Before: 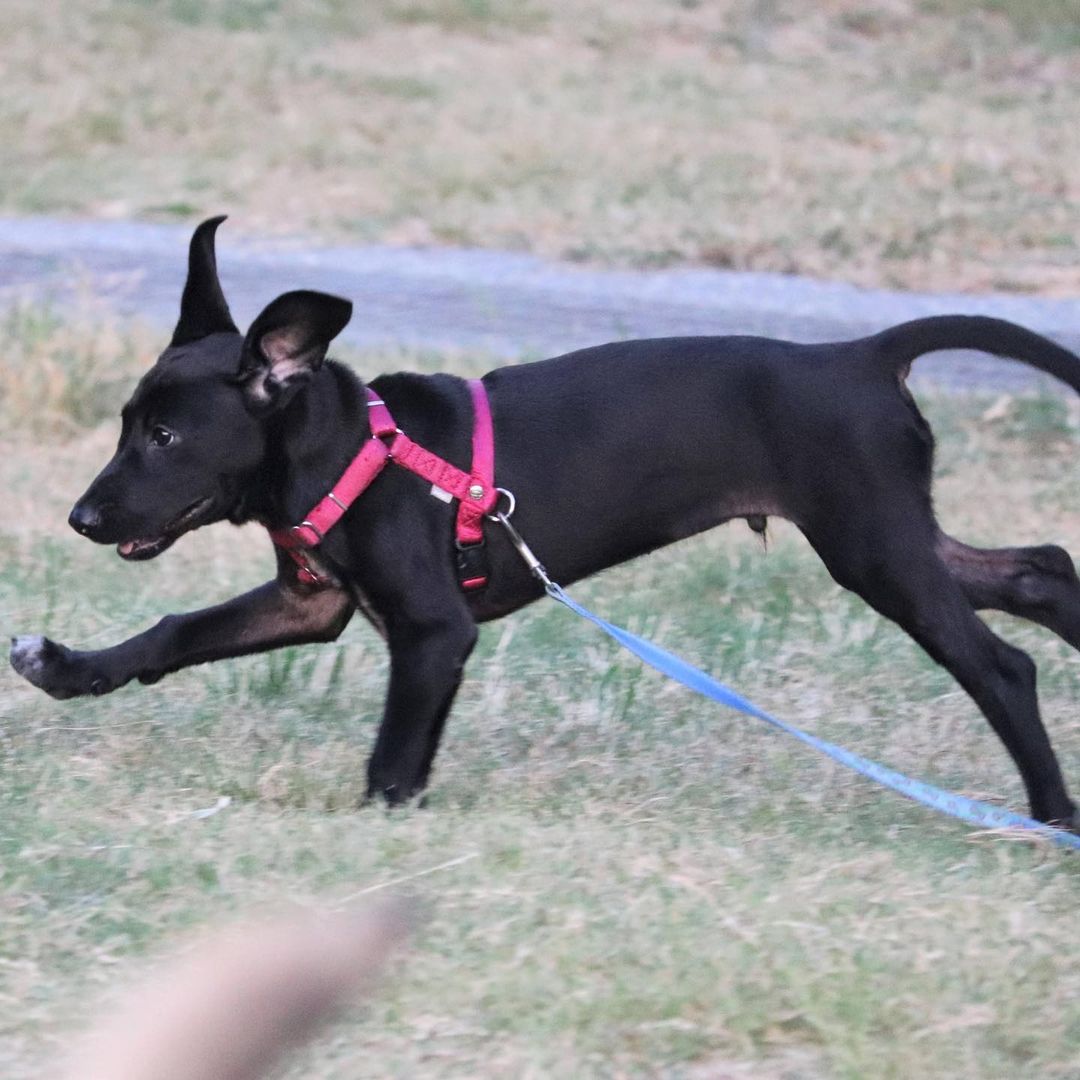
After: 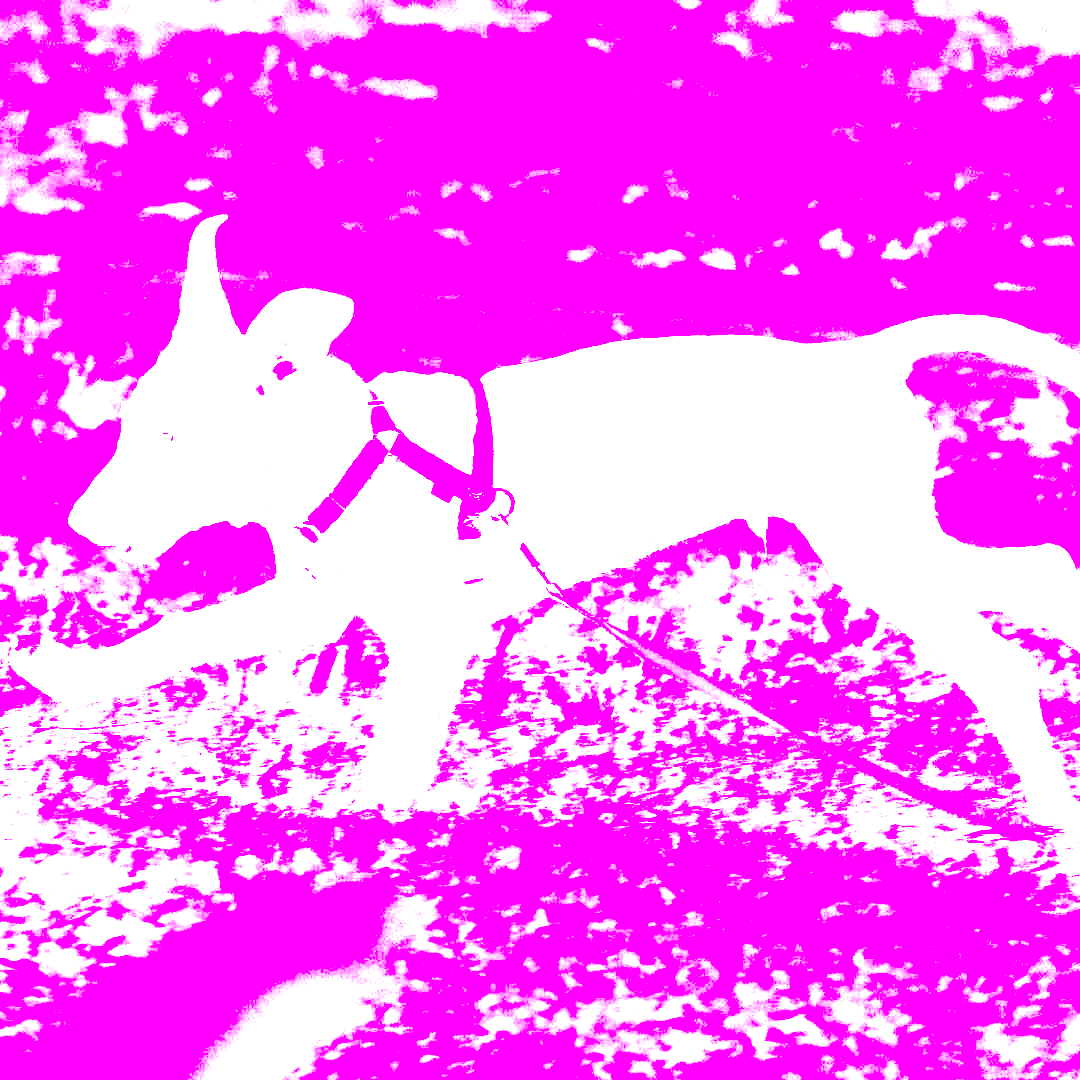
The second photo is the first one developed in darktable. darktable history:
exposure: exposure 1.137 EV, compensate highlight preservation false
white balance: red 8, blue 8
local contrast: highlights 20%, detail 150%
